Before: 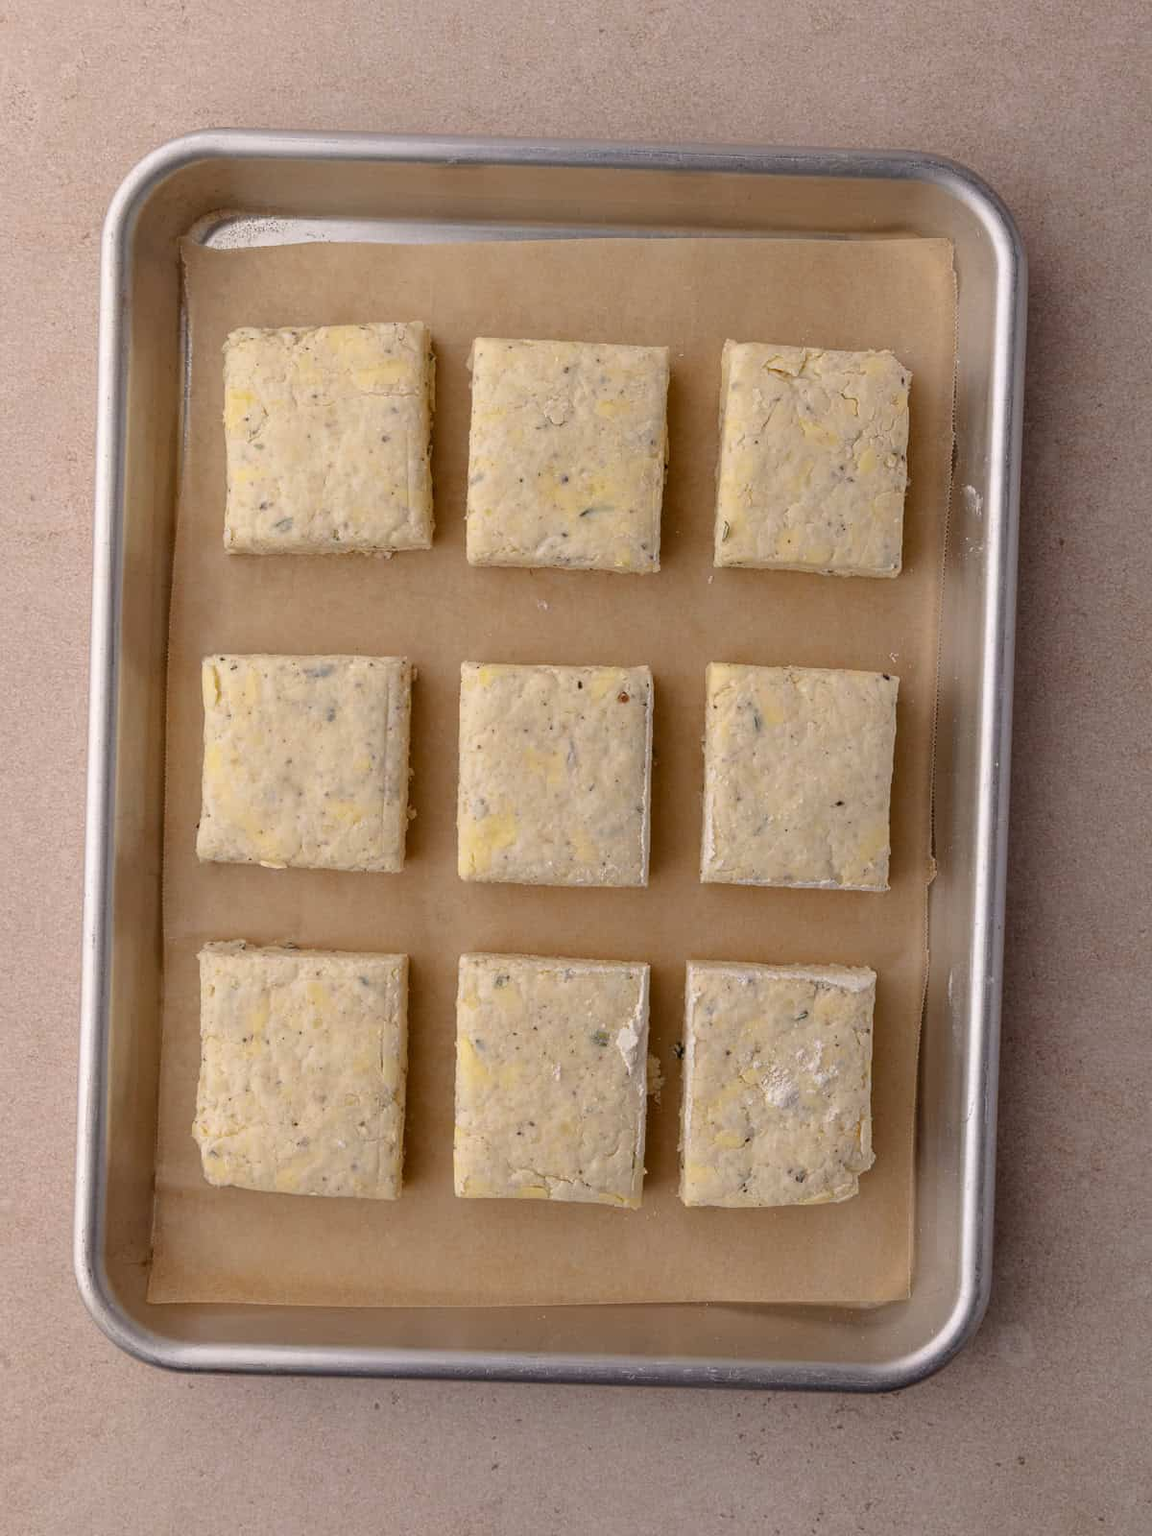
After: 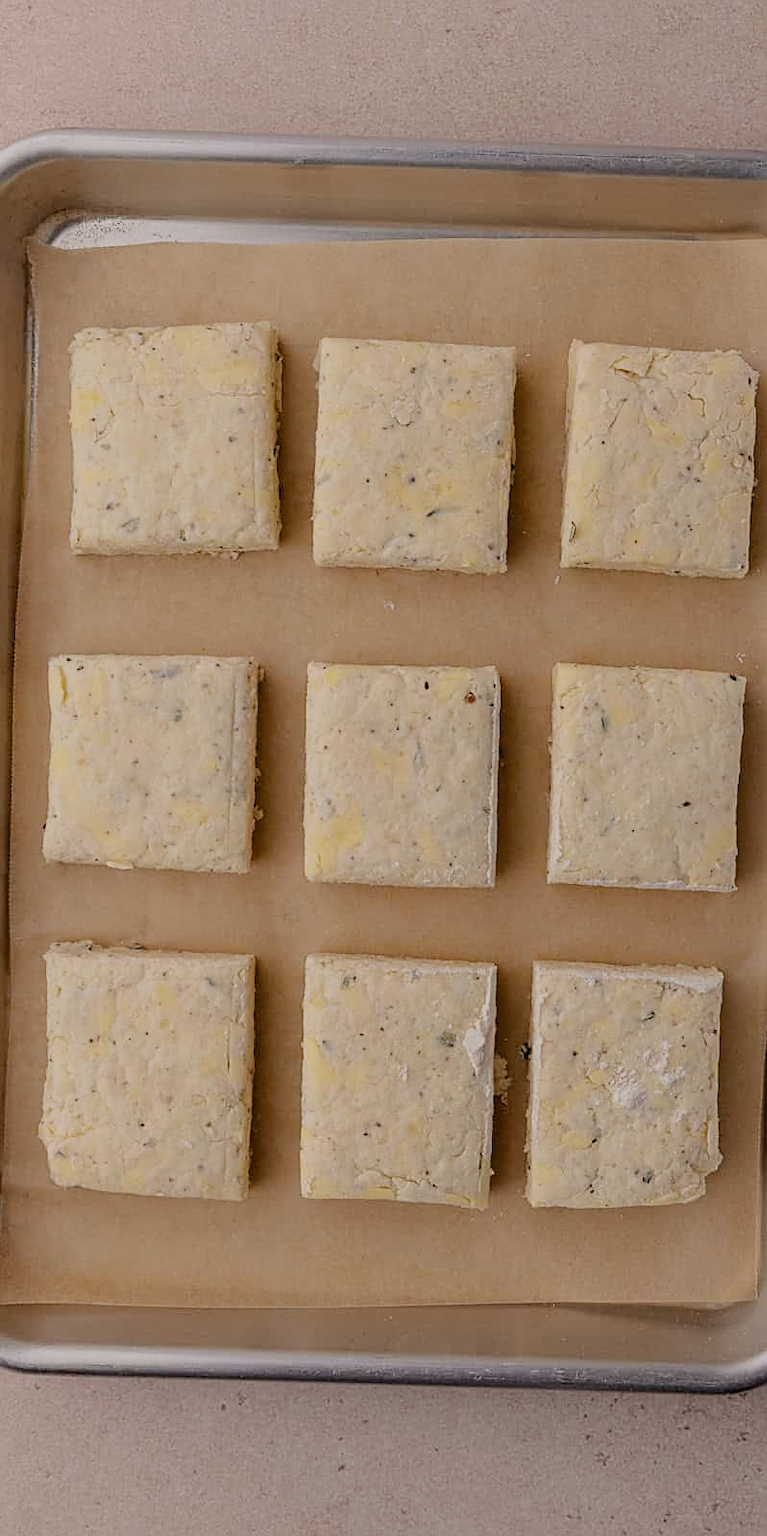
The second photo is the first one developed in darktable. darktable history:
filmic rgb: black relative exposure -7.15 EV, white relative exposure 5.36 EV, hardness 3.02
crop and rotate: left 13.409%, right 19.924%
sharpen: on, module defaults
